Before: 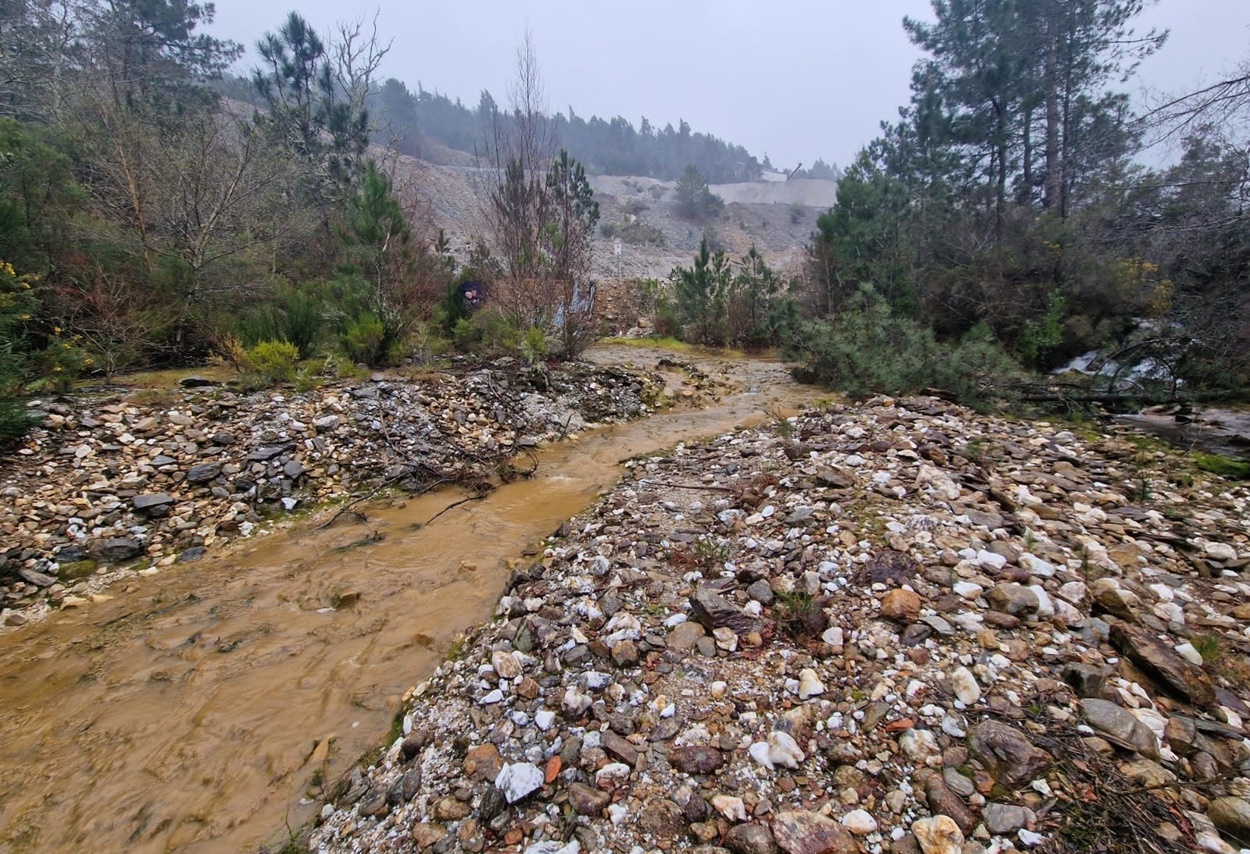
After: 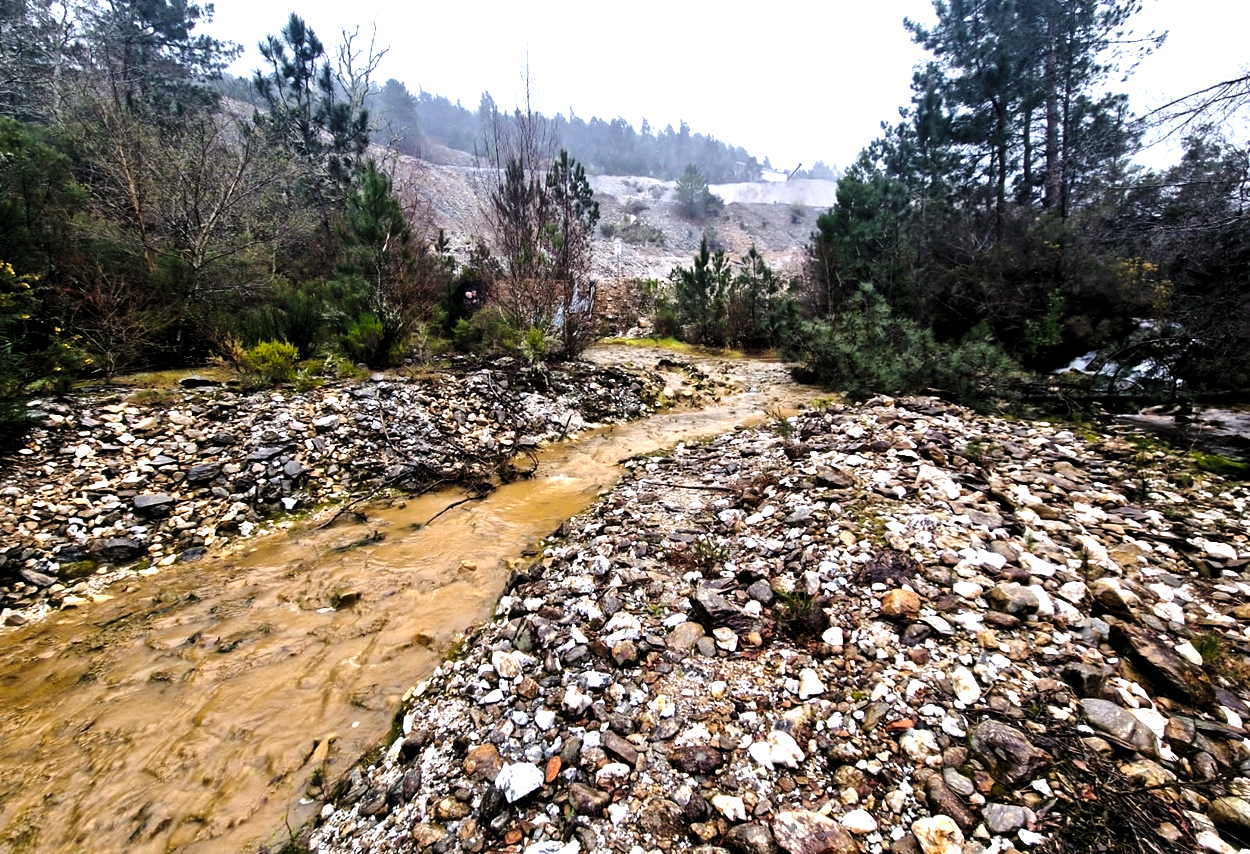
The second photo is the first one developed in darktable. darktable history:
levels: levels [0.044, 0.475, 0.791]
tone curve: curves: ch0 [(0, 0.023) (0.104, 0.058) (0.21, 0.162) (0.469, 0.524) (0.579, 0.65) (0.725, 0.8) (0.858, 0.903) (1, 0.974)]; ch1 [(0, 0) (0.414, 0.395) (0.447, 0.447) (0.502, 0.501) (0.521, 0.512) (0.566, 0.566) (0.618, 0.61) (0.654, 0.642) (1, 1)]; ch2 [(0, 0) (0.369, 0.388) (0.437, 0.453) (0.492, 0.485) (0.524, 0.508) (0.553, 0.566) (0.583, 0.608) (1, 1)], preserve colors none
